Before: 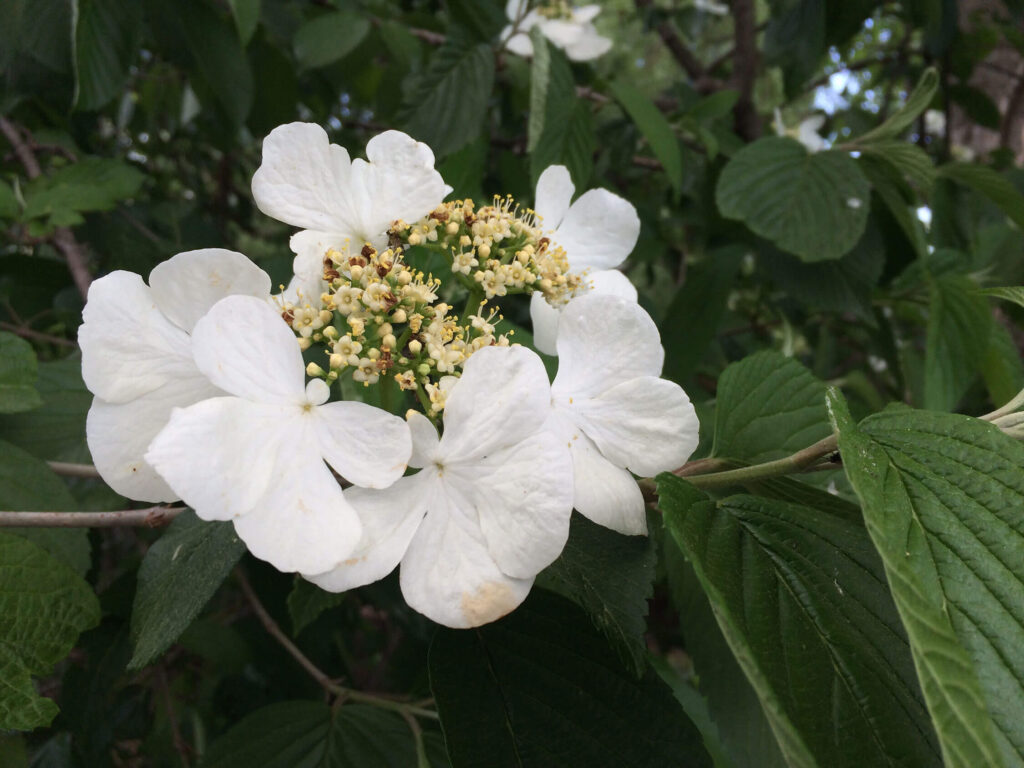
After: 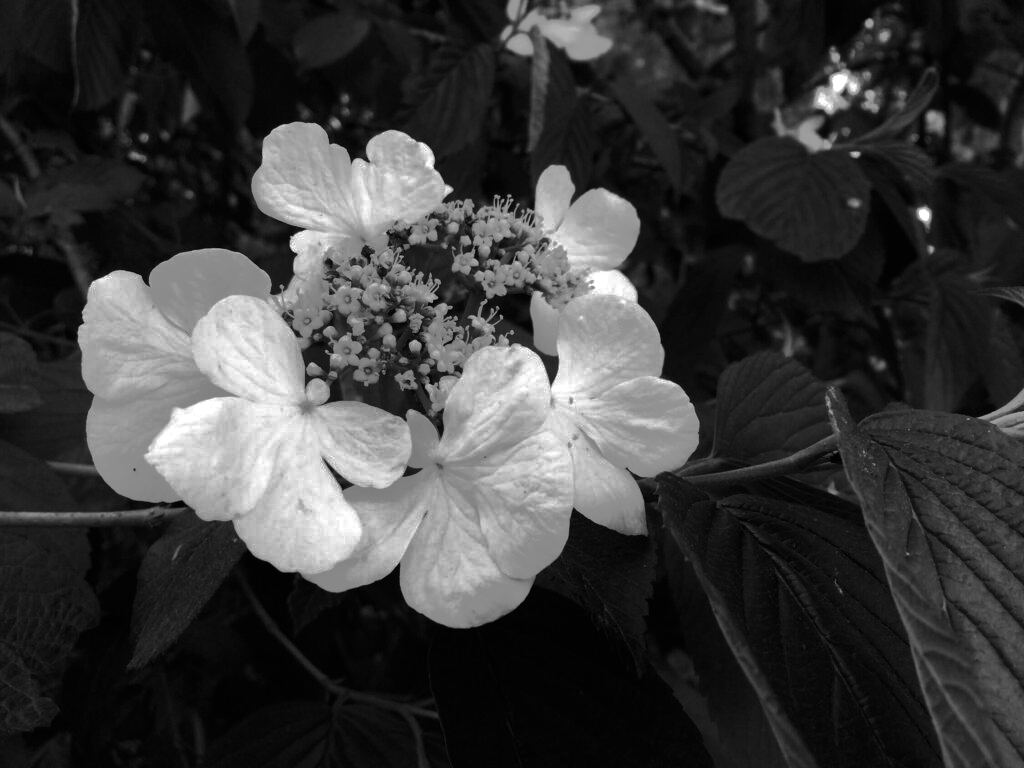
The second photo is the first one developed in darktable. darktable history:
tone equalizer: -8 EV -0.417 EV, -7 EV -0.389 EV, -6 EV -0.333 EV, -5 EV -0.222 EV, -3 EV 0.222 EV, -2 EV 0.333 EV, -1 EV 0.389 EV, +0 EV 0.417 EV, edges refinement/feathering 500, mask exposure compensation -1.57 EV, preserve details no
contrast brightness saturation: brightness -0.2, saturation 0.08
color correction: highlights a* 0.003, highlights b* -0.283
shadows and highlights: shadows 25, highlights -70
color calibration: output gray [0.246, 0.254, 0.501, 0], gray › normalize channels true, illuminant same as pipeline (D50), adaptation XYZ, x 0.346, y 0.359, gamut compression 0
